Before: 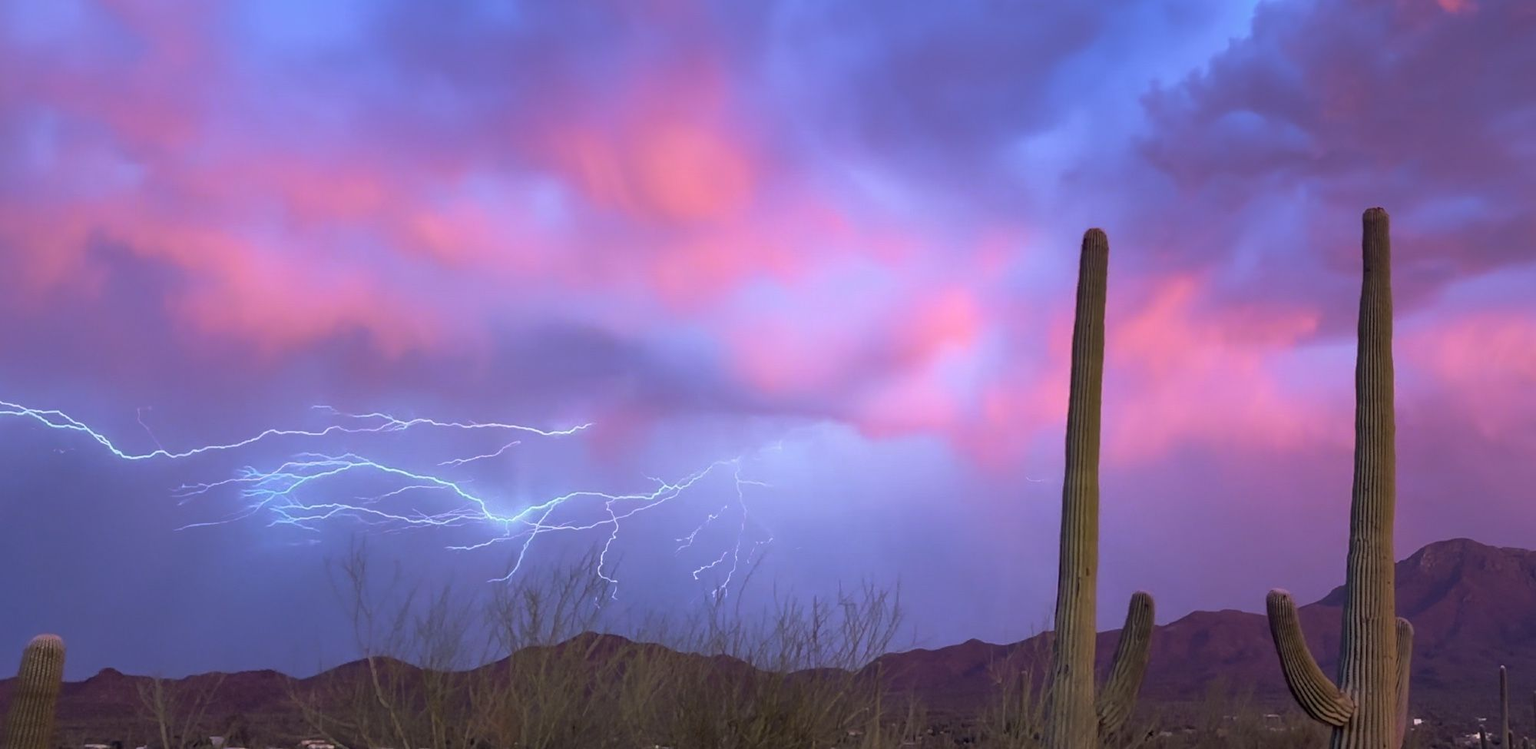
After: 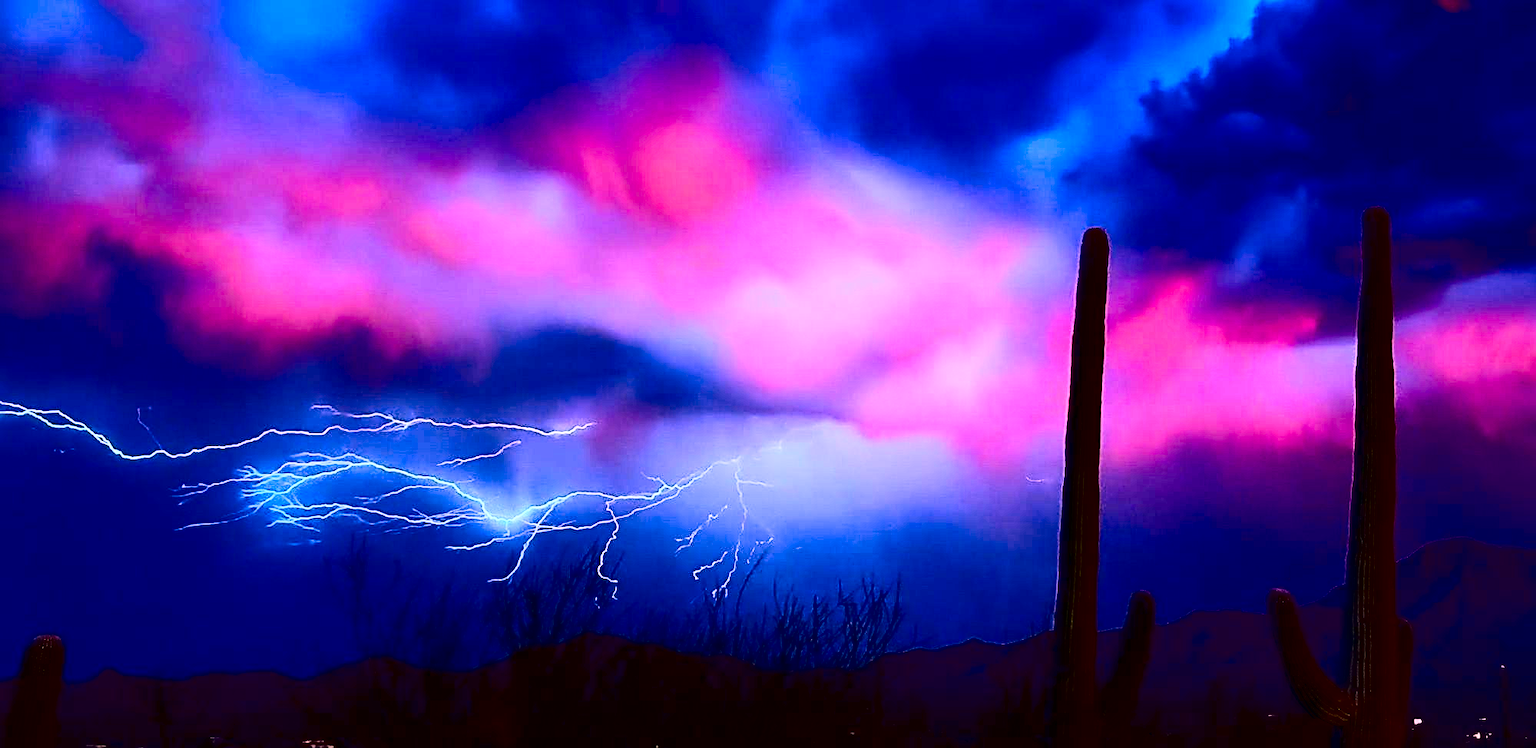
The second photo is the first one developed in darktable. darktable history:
color correction: highlights a* 5.35, highlights b* 5.34, shadows a* -4.28, shadows b* -5.02
sharpen: radius 2.591, amount 0.701
contrast brightness saturation: contrast 0.766, brightness -0.989, saturation 0.991
